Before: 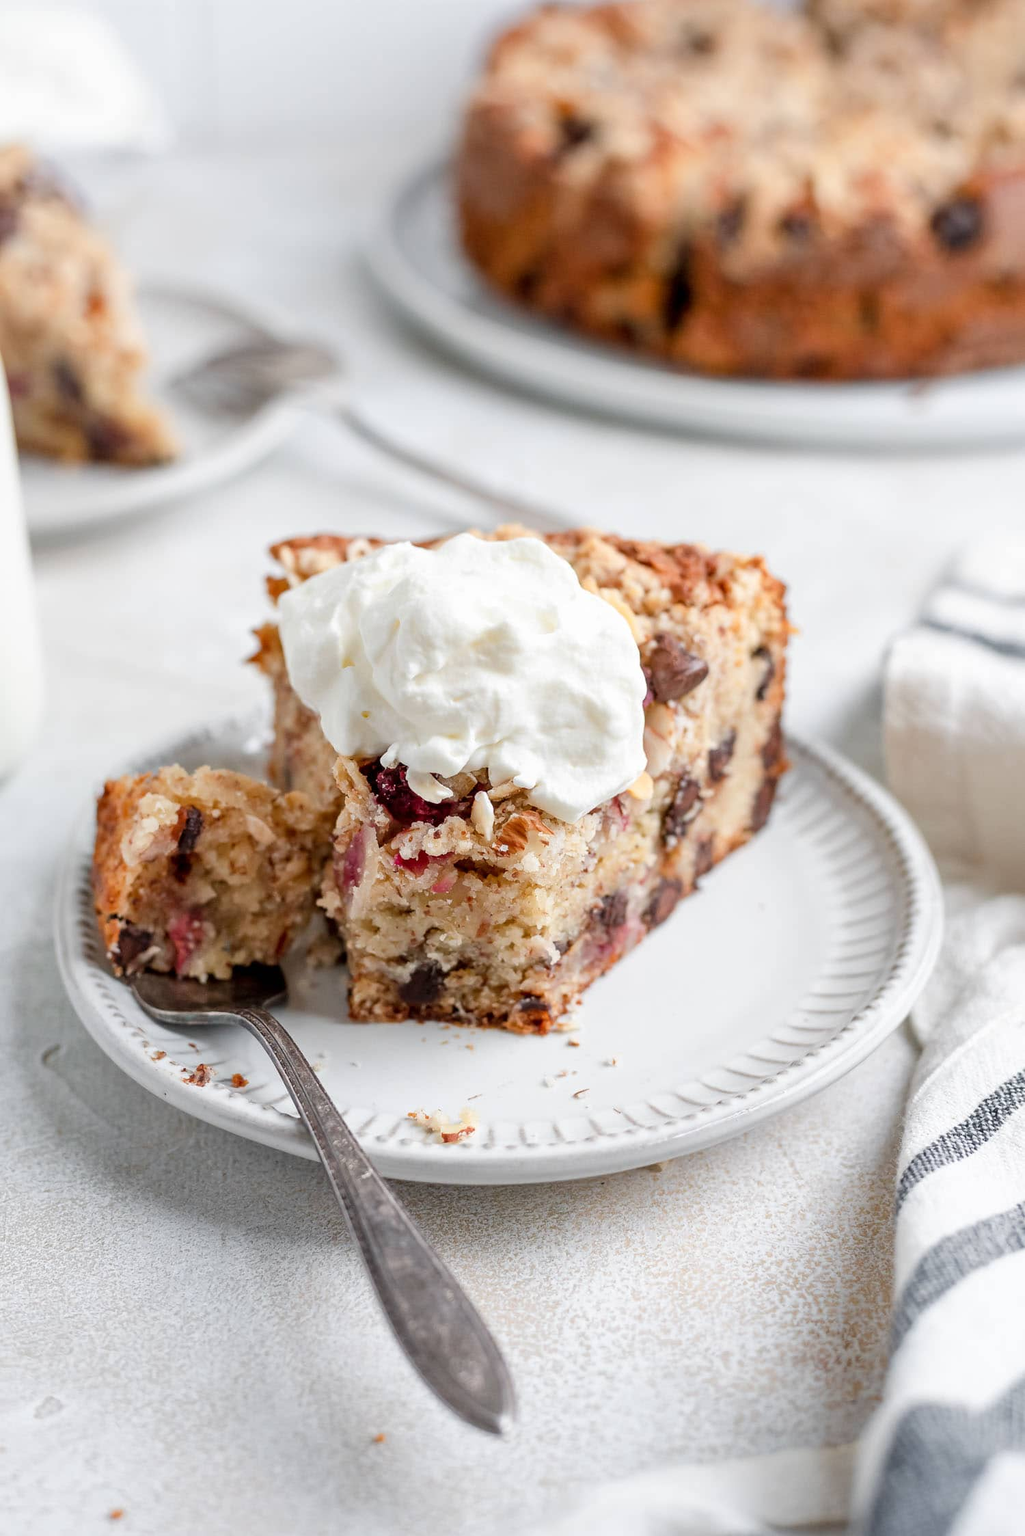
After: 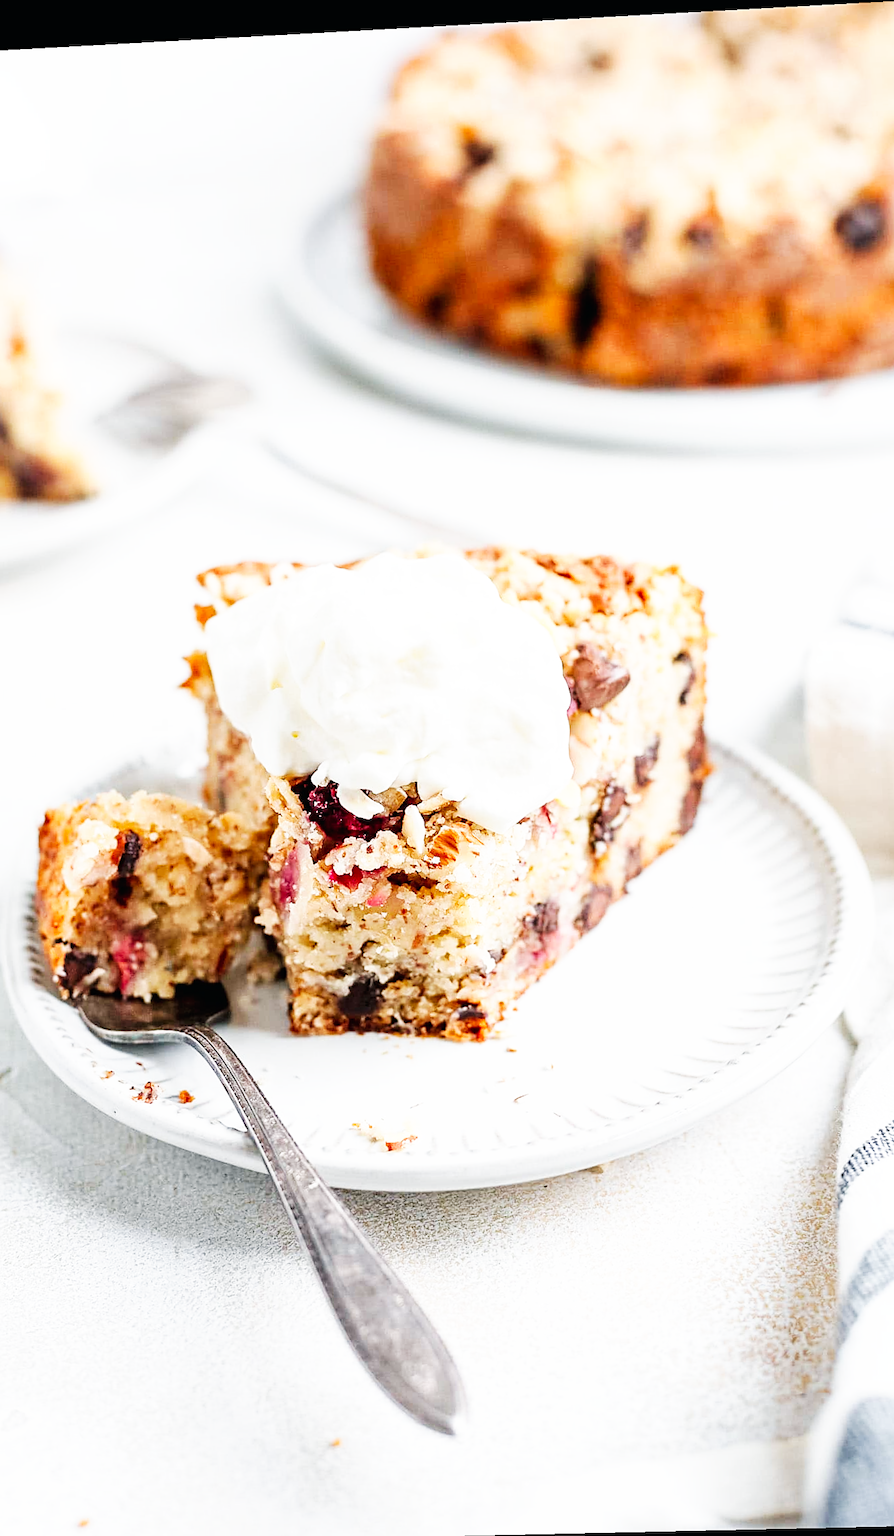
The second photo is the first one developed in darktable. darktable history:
color balance: mode lift, gamma, gain (sRGB), lift [1, 1, 1.022, 1.026]
crop: left 8.026%, right 7.374%
sharpen: on, module defaults
rotate and perspective: rotation -2.22°, lens shift (horizontal) -0.022, automatic cropping off
base curve: curves: ch0 [(0, 0) (0.007, 0.004) (0.027, 0.03) (0.046, 0.07) (0.207, 0.54) (0.442, 0.872) (0.673, 0.972) (1, 1)], preserve colors none
